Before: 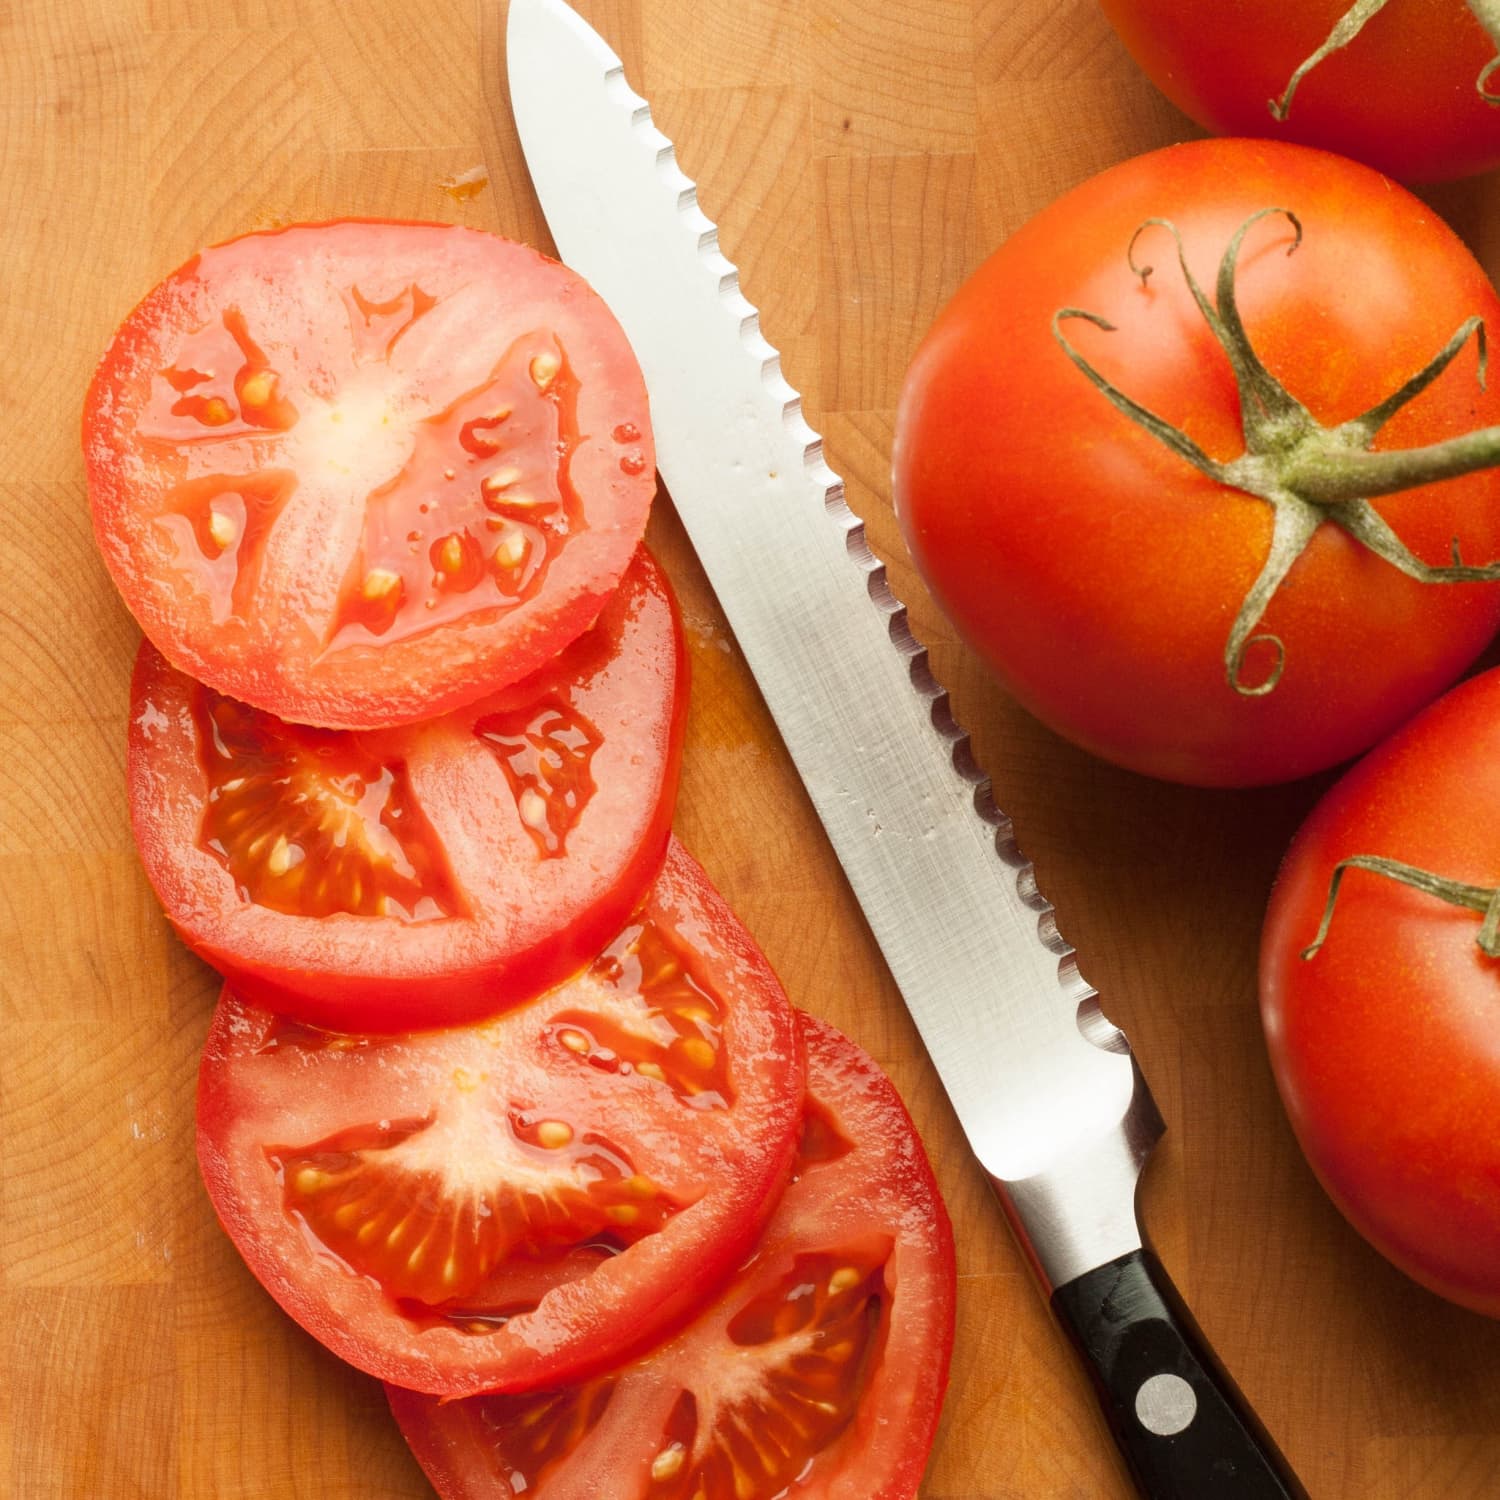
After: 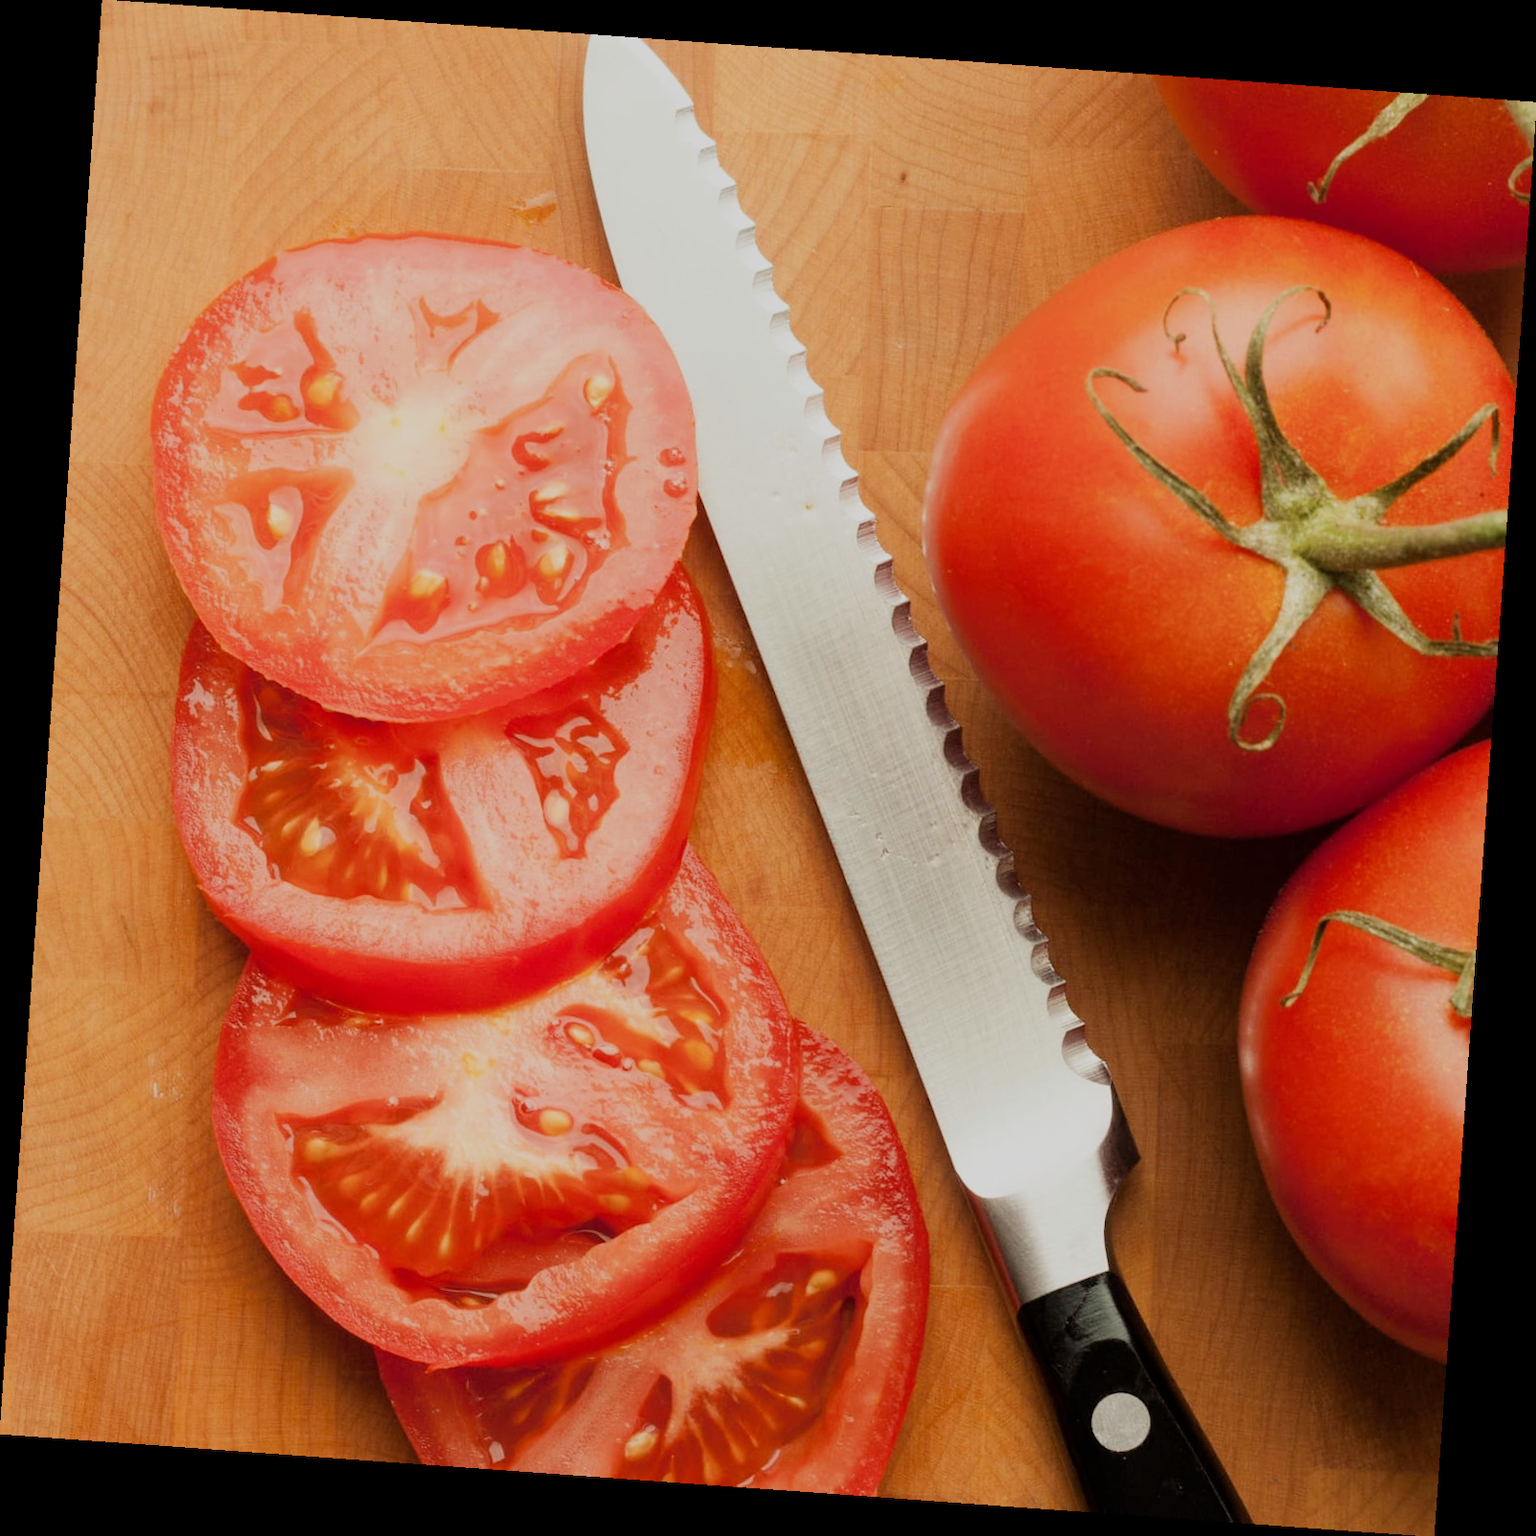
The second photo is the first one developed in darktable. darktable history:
filmic rgb: black relative exposure -7.65 EV, white relative exposure 4.56 EV, hardness 3.61
rotate and perspective: rotation 4.1°, automatic cropping off
